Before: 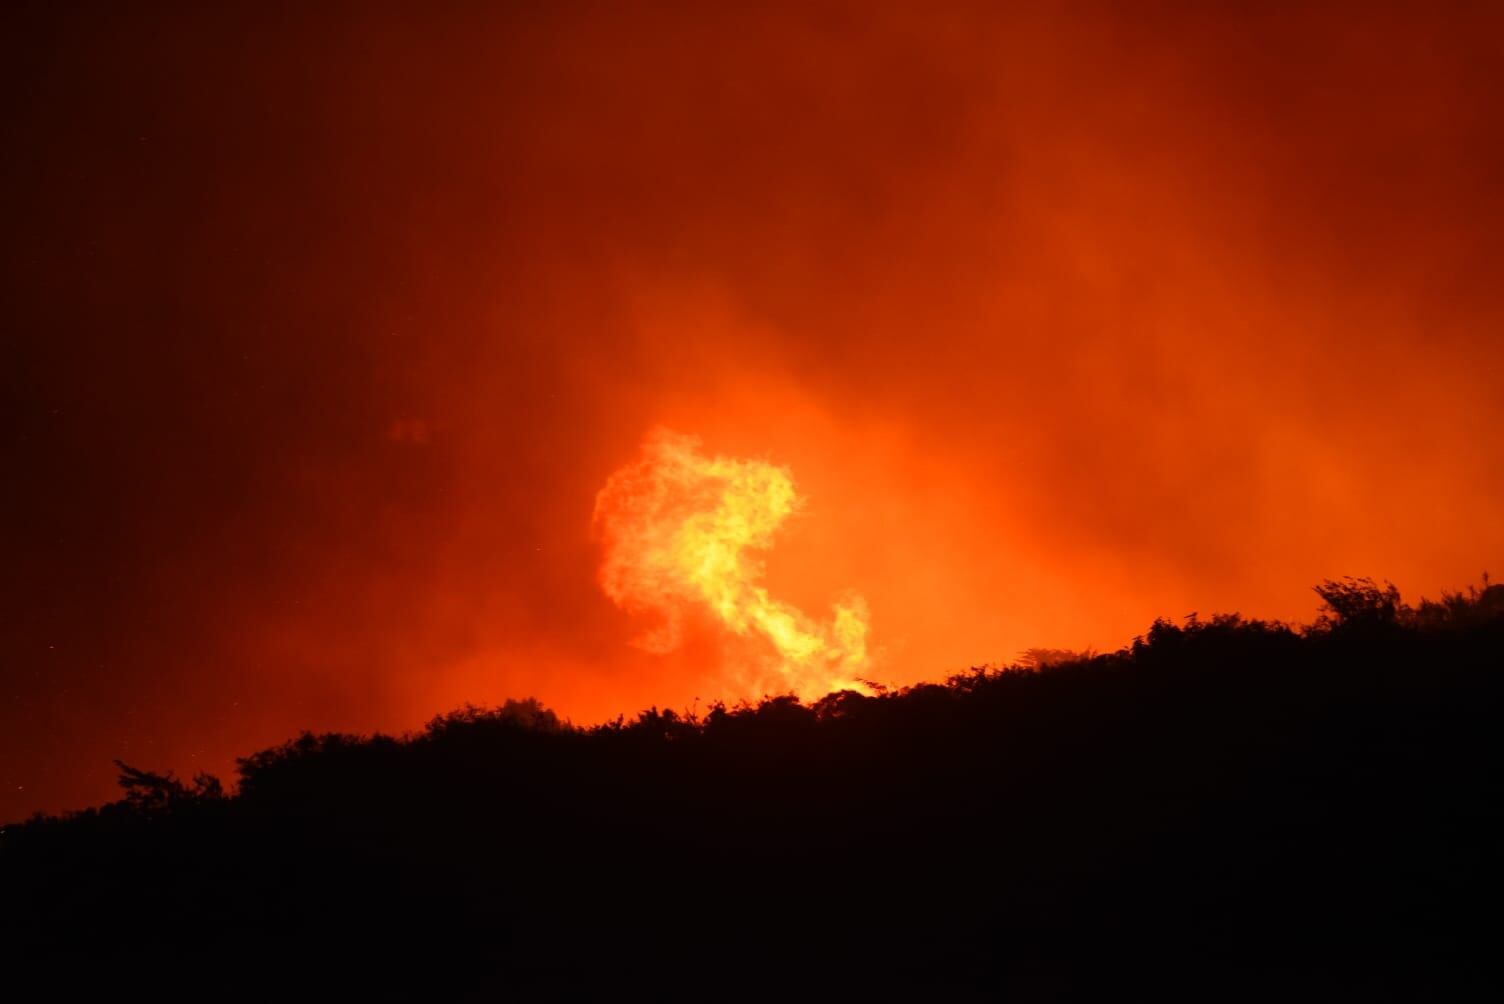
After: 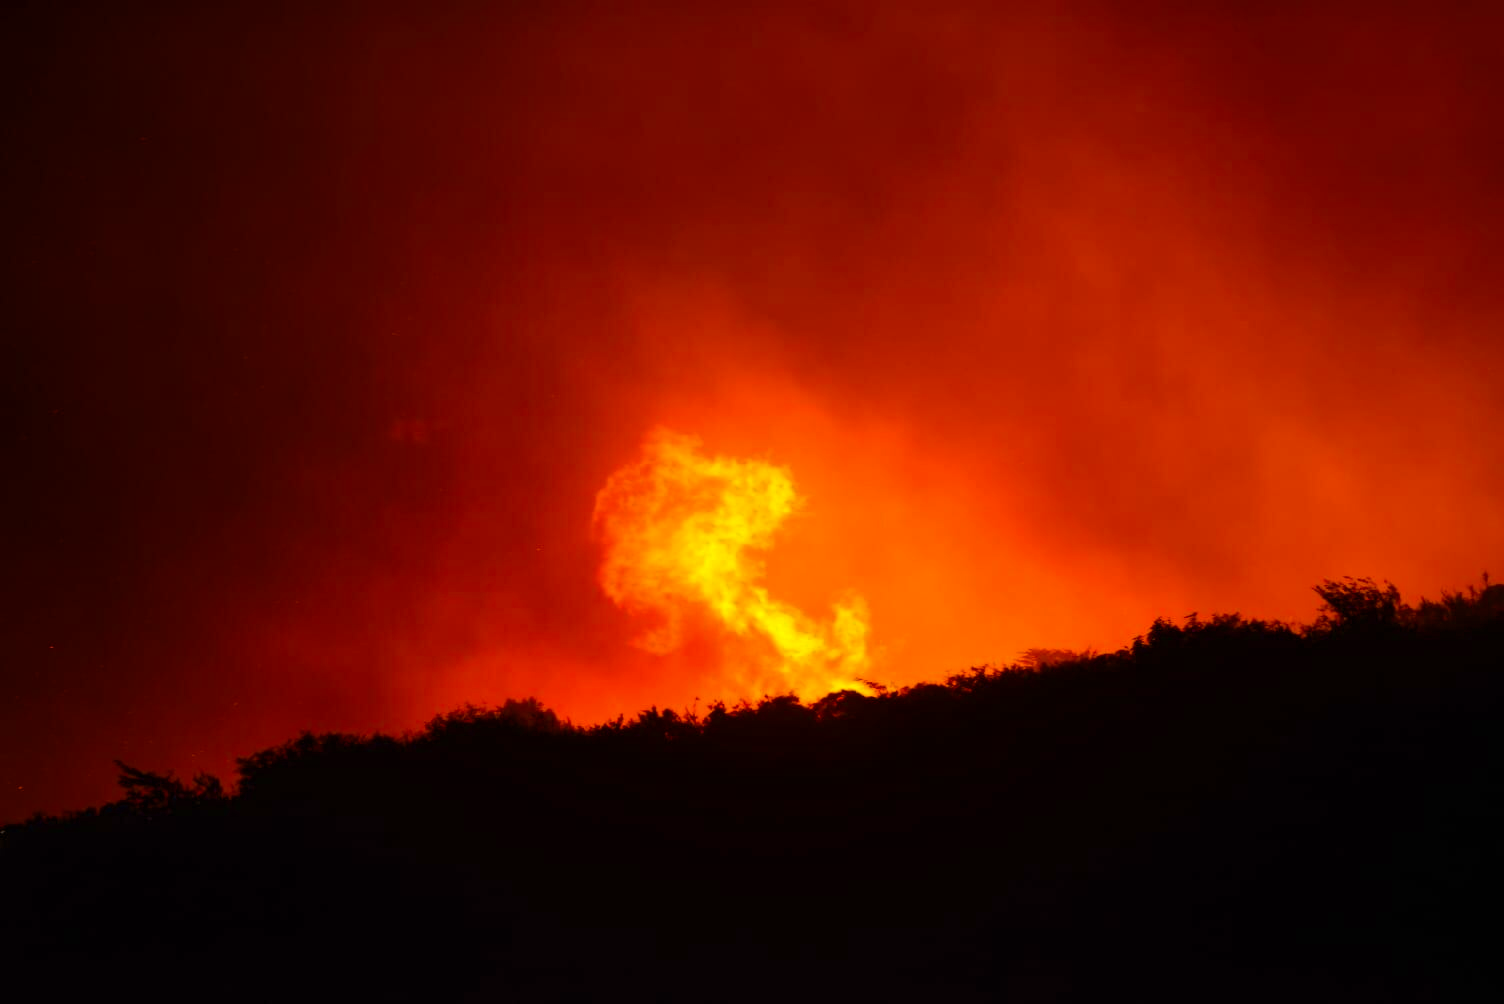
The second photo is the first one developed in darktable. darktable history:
color balance rgb: shadows fall-off 299.892%, white fulcrum 1.99 EV, highlights fall-off 298.651%, linear chroma grading › shadows 10.053%, linear chroma grading › highlights 11.102%, linear chroma grading › global chroma 15.599%, linear chroma grading › mid-tones 14.782%, perceptual saturation grading › global saturation 0.436%, perceptual saturation grading › highlights -18.078%, perceptual saturation grading › mid-tones 33.593%, perceptual saturation grading › shadows 50.272%, mask middle-gray fulcrum 99.42%, global vibrance 20%, contrast gray fulcrum 38.302%
